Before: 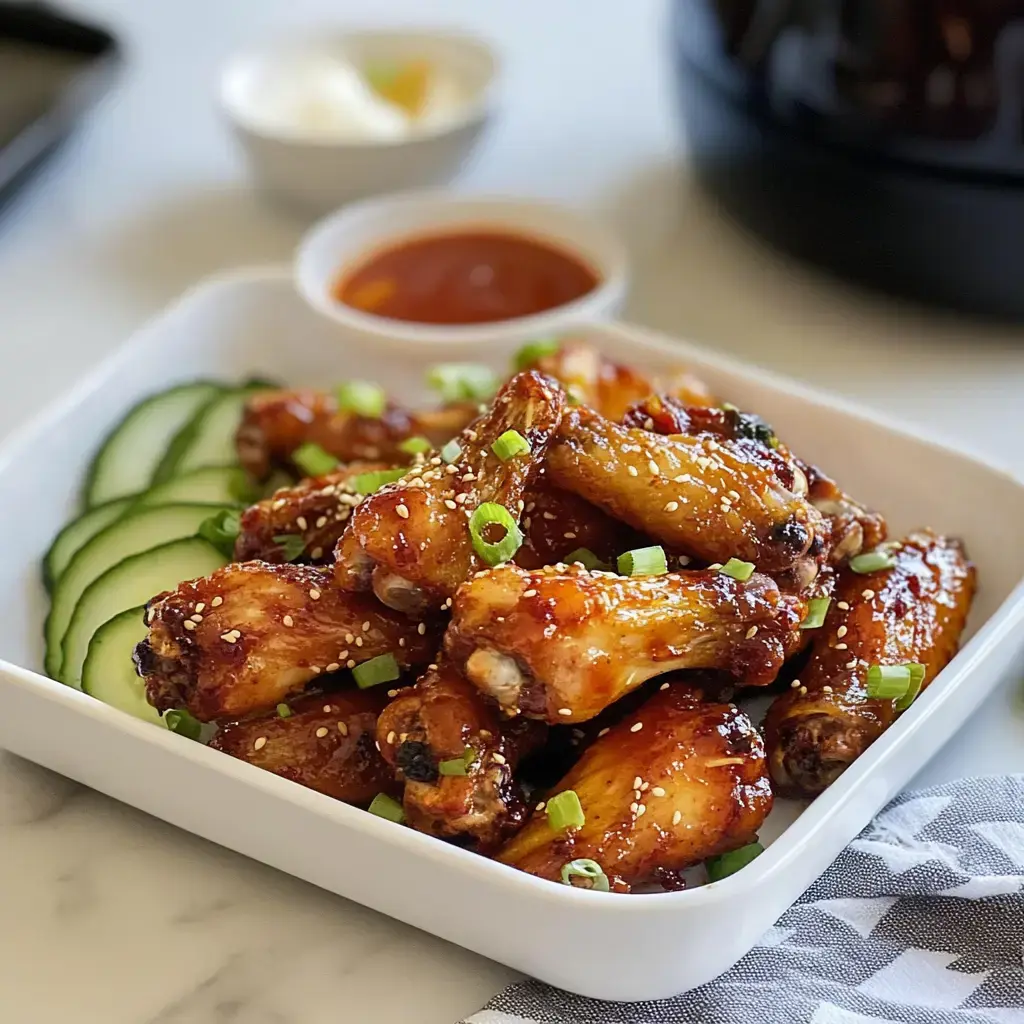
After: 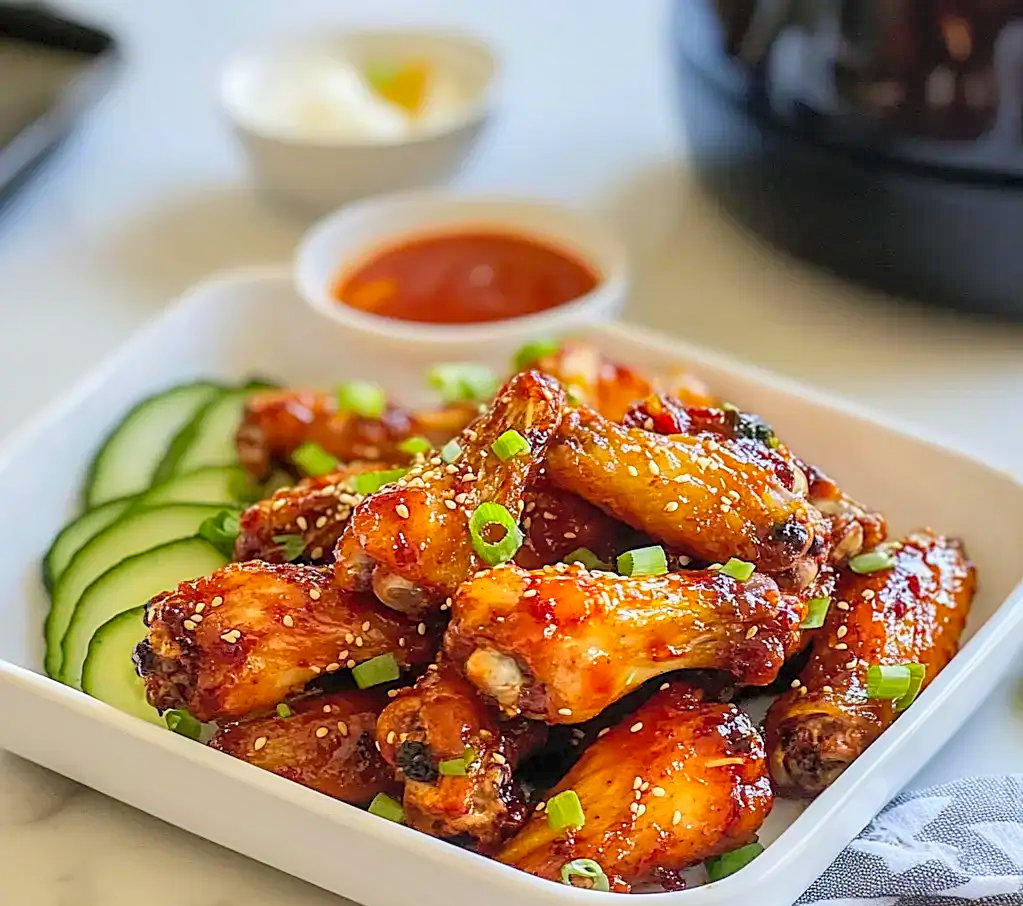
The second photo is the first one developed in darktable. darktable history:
sharpen: on, module defaults
crop and rotate: top 0%, bottom 11.49%
contrast brightness saturation: contrast 0.07, brightness 0.18, saturation 0.4
local contrast: on, module defaults
color balance rgb: contrast -10%
